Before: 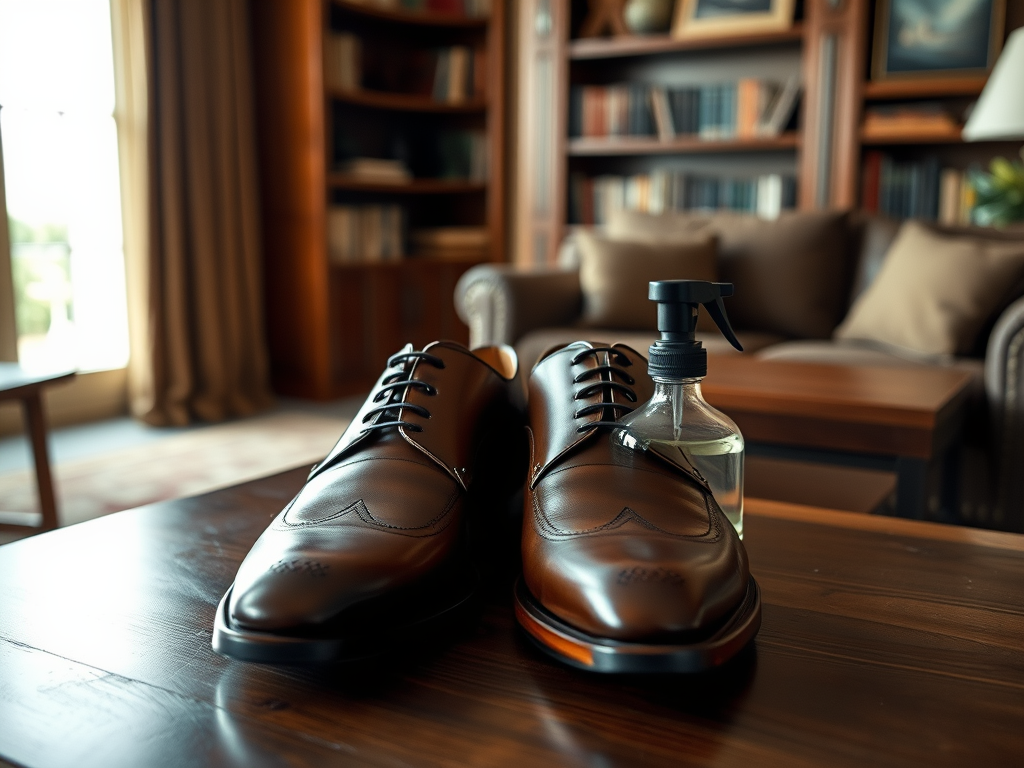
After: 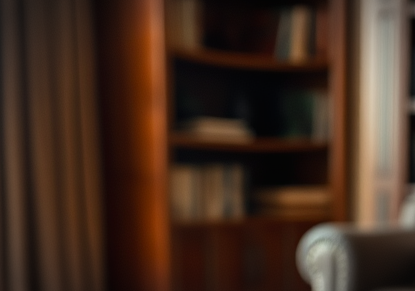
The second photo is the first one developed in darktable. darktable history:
contrast brightness saturation: contrast -0.02, brightness -0.01, saturation 0.03
crop: left 15.452%, top 5.459%, right 43.956%, bottom 56.62%
vignetting: automatic ratio true
